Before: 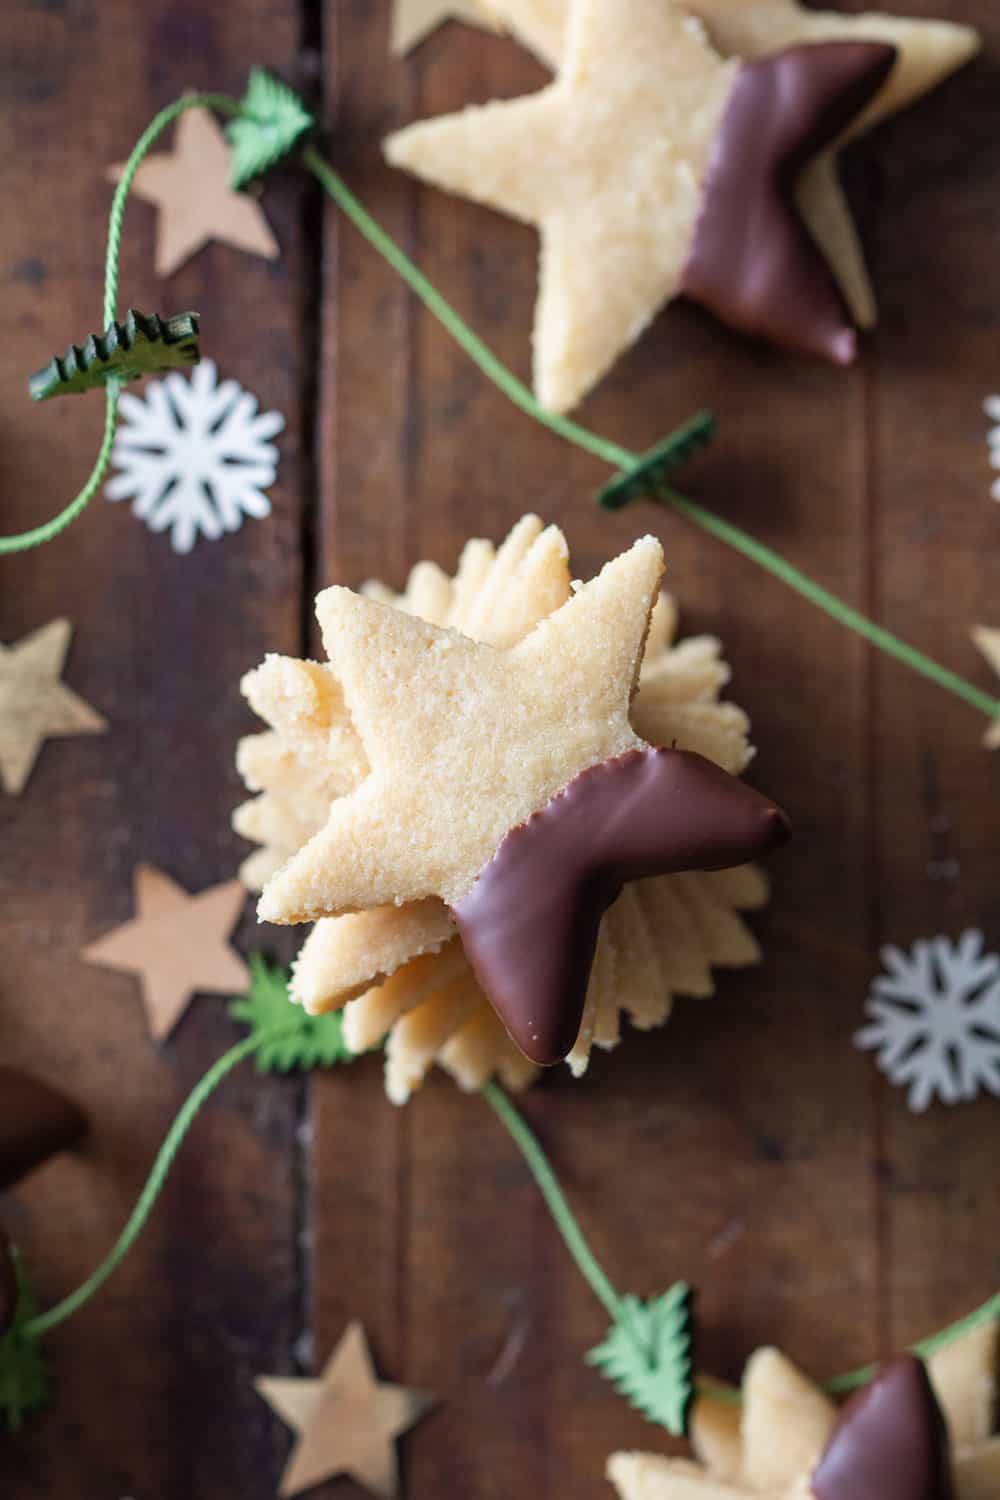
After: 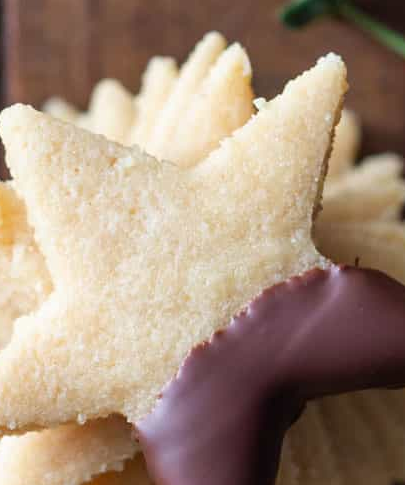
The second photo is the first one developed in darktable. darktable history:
crop: left 31.728%, top 32.149%, right 27.683%, bottom 35.458%
